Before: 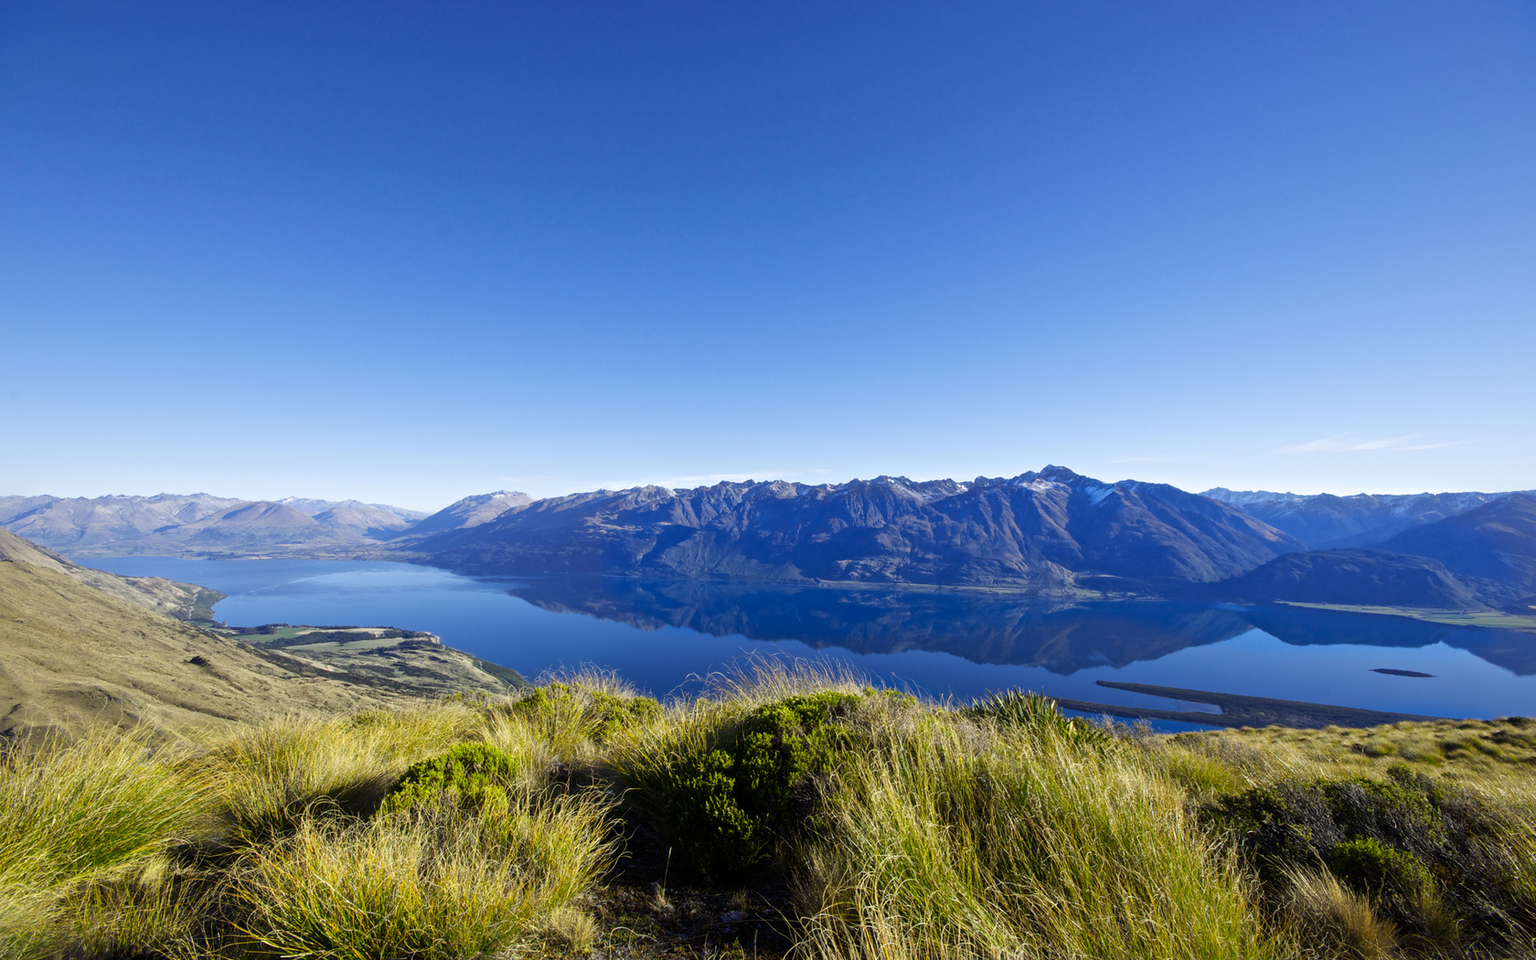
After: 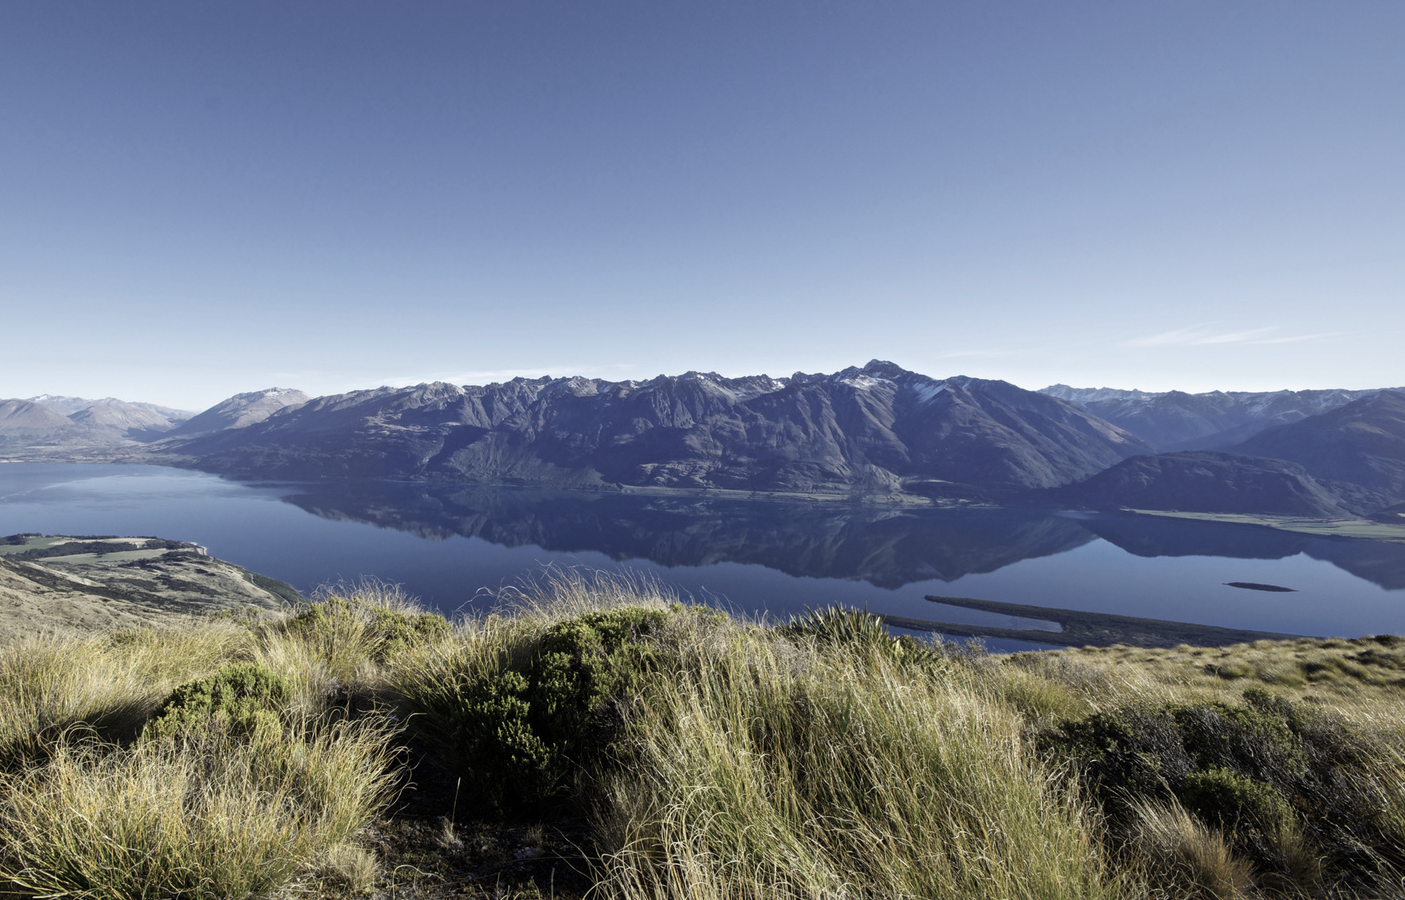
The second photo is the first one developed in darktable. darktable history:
crop: left 16.315%, top 14.246%
color zones: curves: ch1 [(0, 0.292) (0.001, 0.292) (0.2, 0.264) (0.4, 0.248) (0.6, 0.248) (0.8, 0.264) (0.999, 0.292) (1, 0.292)]
